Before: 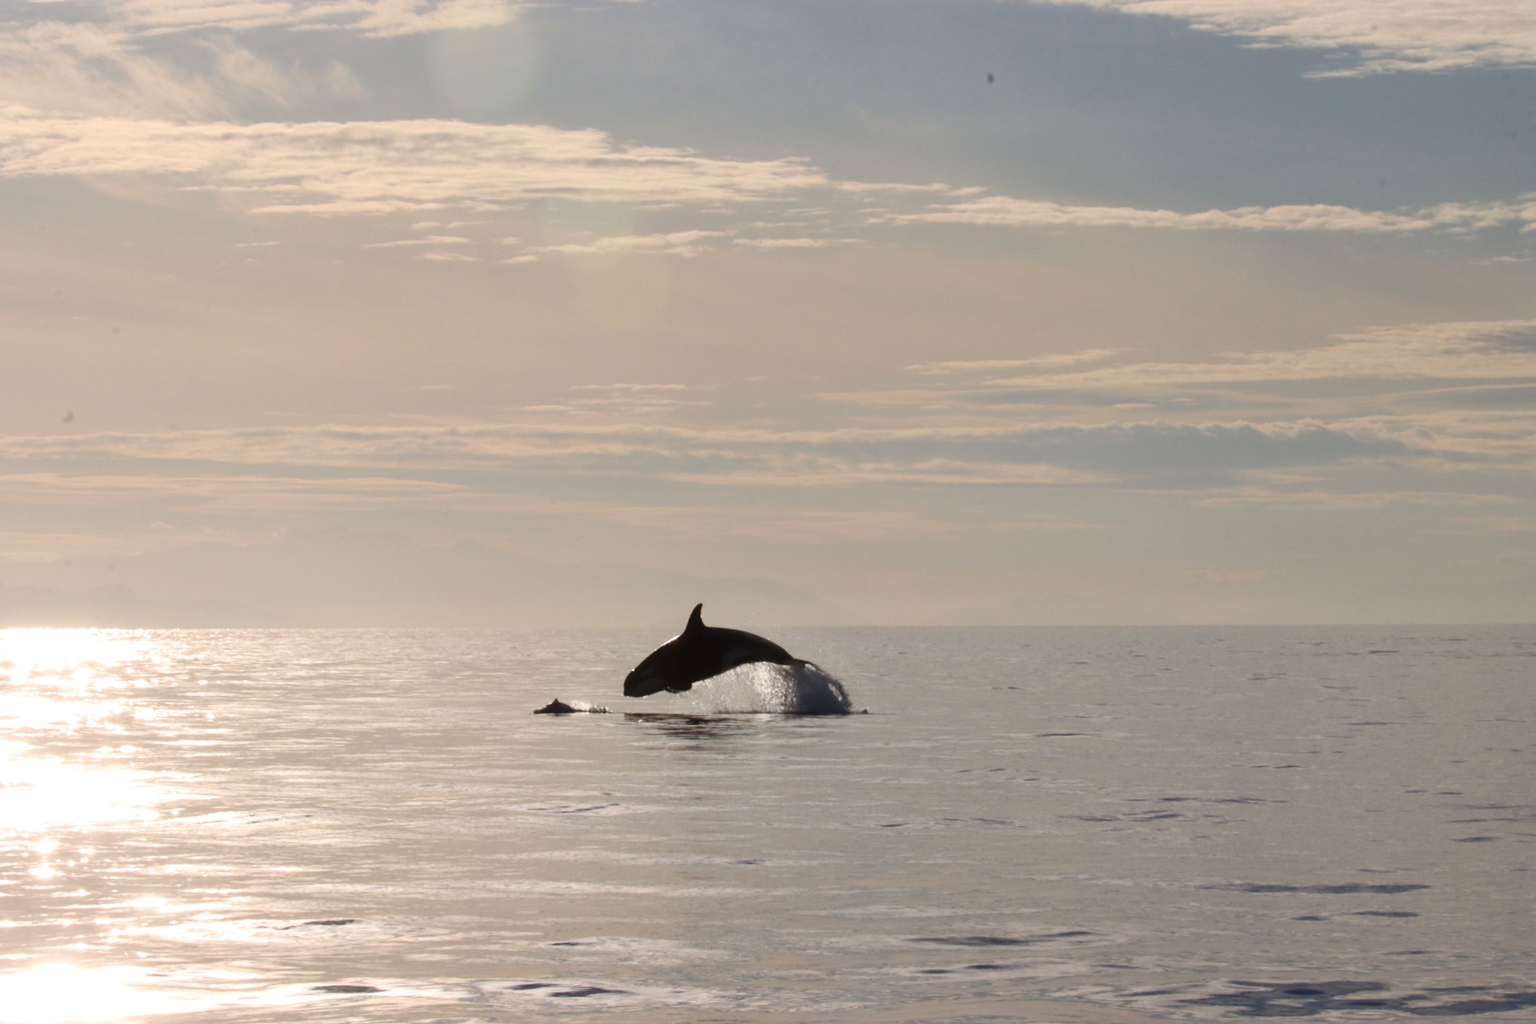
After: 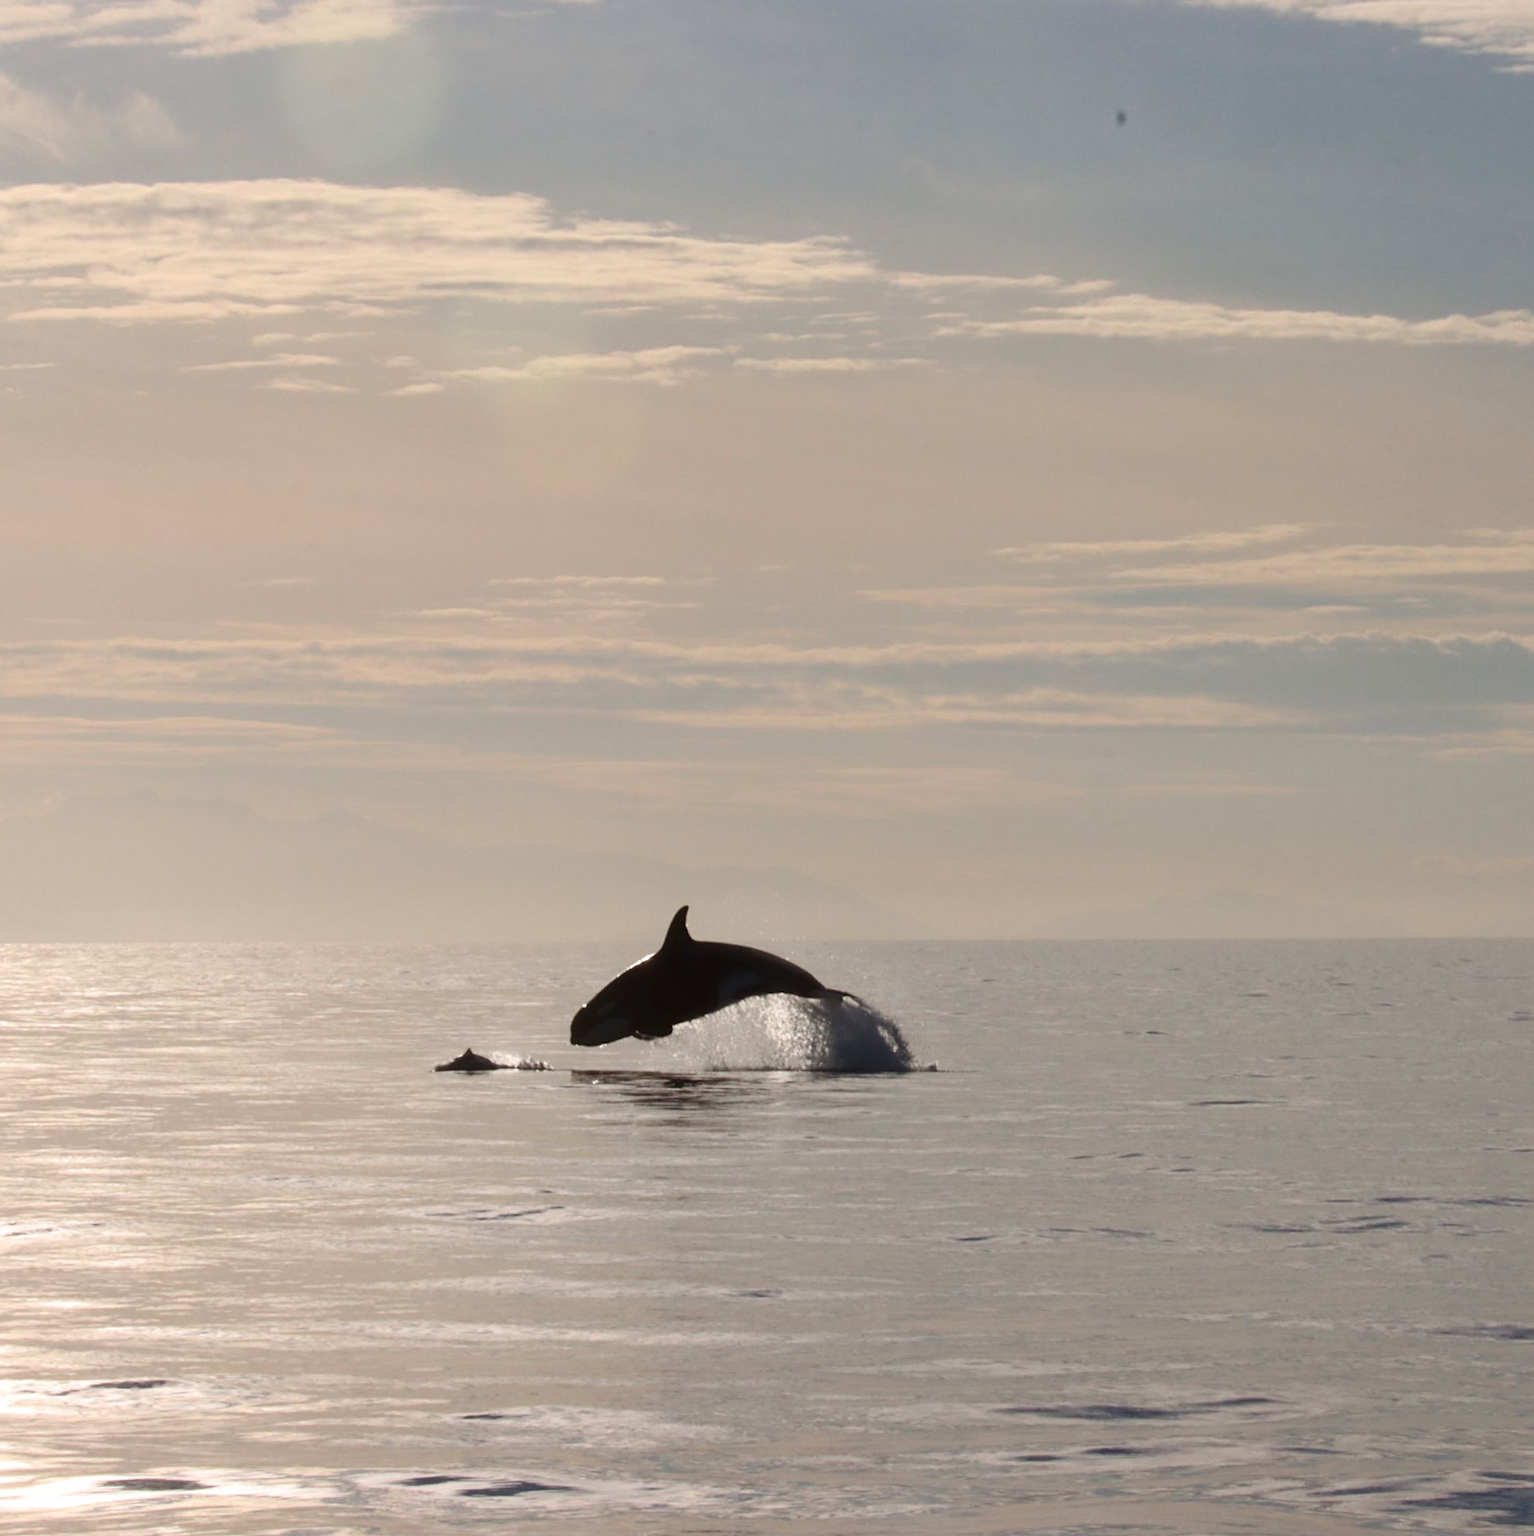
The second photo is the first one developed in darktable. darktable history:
crop and rotate: left 15.883%, right 17.537%
sharpen: amount 0.213
